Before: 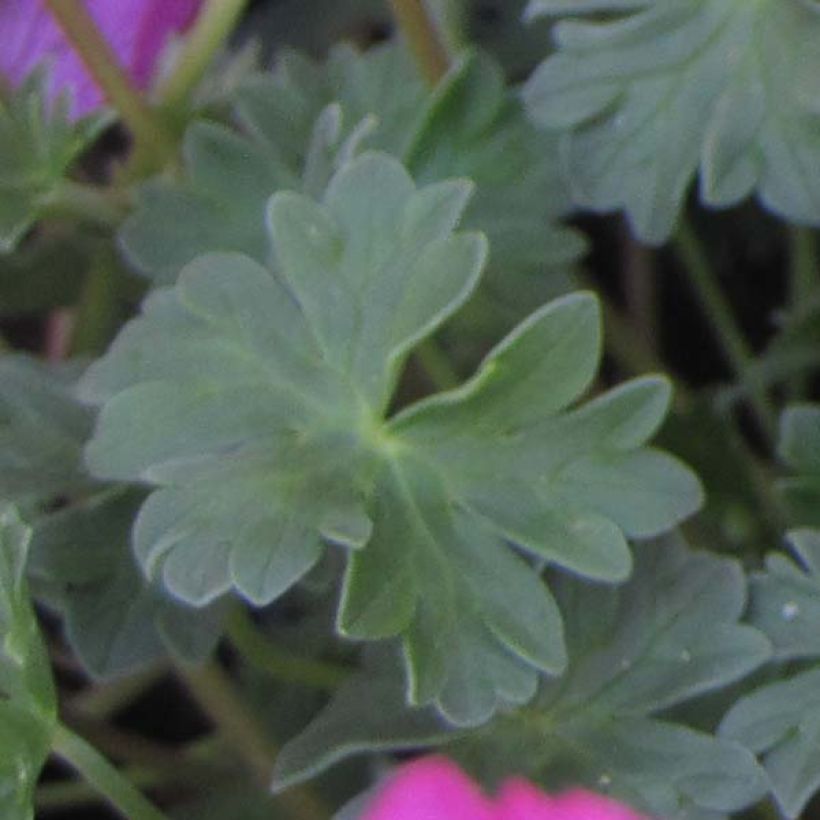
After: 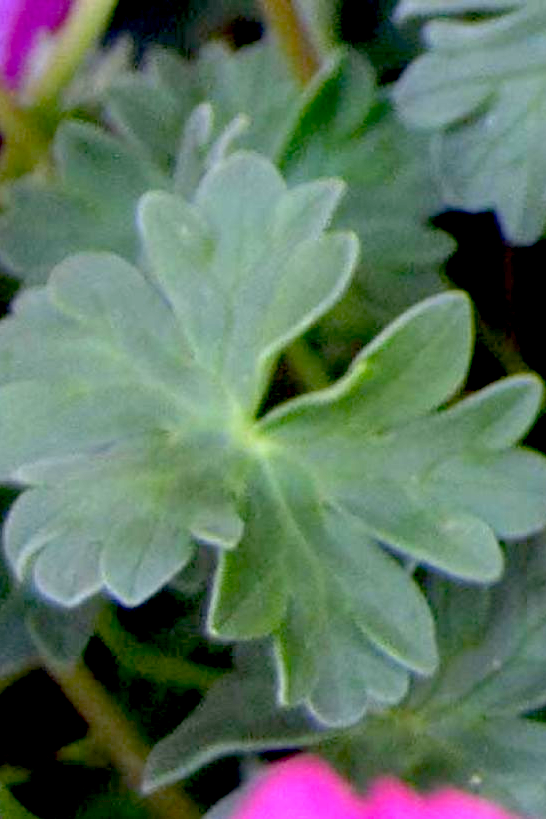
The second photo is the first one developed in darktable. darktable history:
crop and rotate: left 15.754%, right 17.579%
exposure: black level correction 0.035, exposure 0.9 EV, compensate highlight preservation false
